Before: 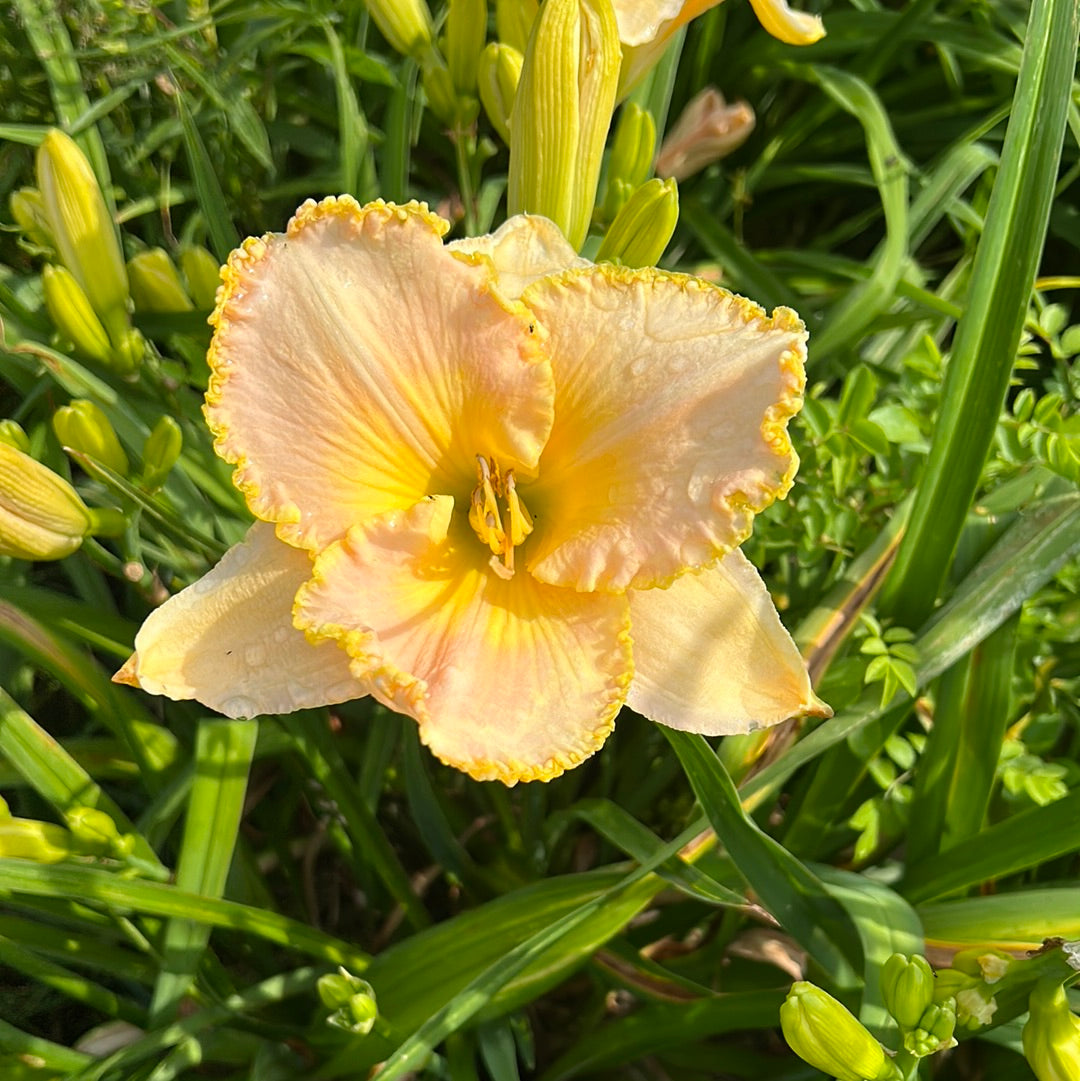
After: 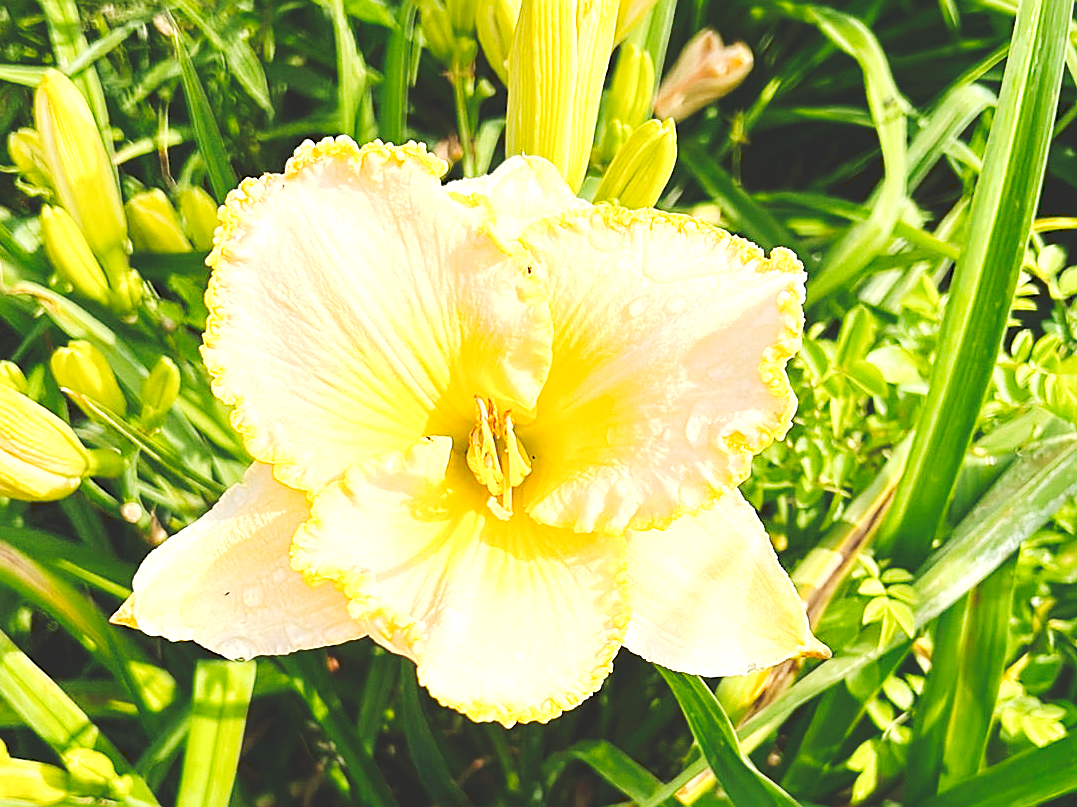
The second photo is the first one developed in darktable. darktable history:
exposure: exposure 1.001 EV, compensate highlight preservation false
sharpen: on, module defaults
tone curve: curves: ch0 [(0, 0) (0.003, 0.172) (0.011, 0.177) (0.025, 0.177) (0.044, 0.177) (0.069, 0.178) (0.1, 0.181) (0.136, 0.19) (0.177, 0.208) (0.224, 0.226) (0.277, 0.274) (0.335, 0.338) (0.399, 0.43) (0.468, 0.535) (0.543, 0.635) (0.623, 0.726) (0.709, 0.815) (0.801, 0.882) (0.898, 0.936) (1, 1)], preserve colors none
crop: left 0.249%, top 5.503%, bottom 19.812%
